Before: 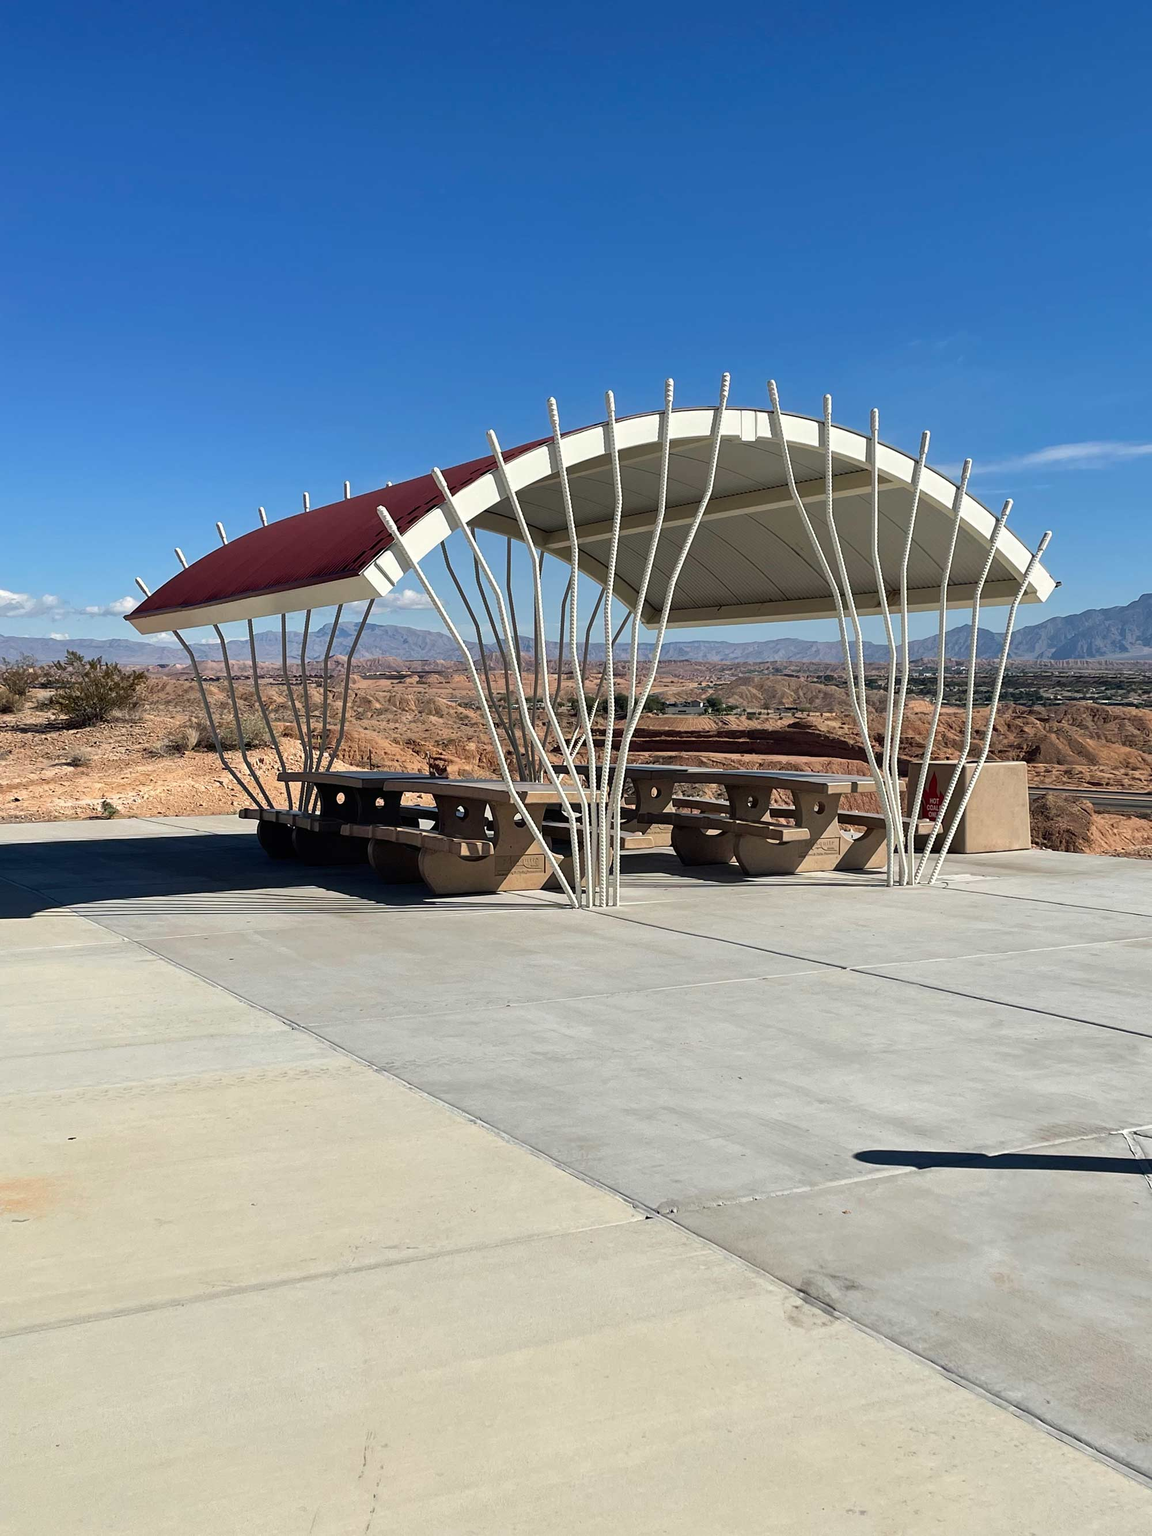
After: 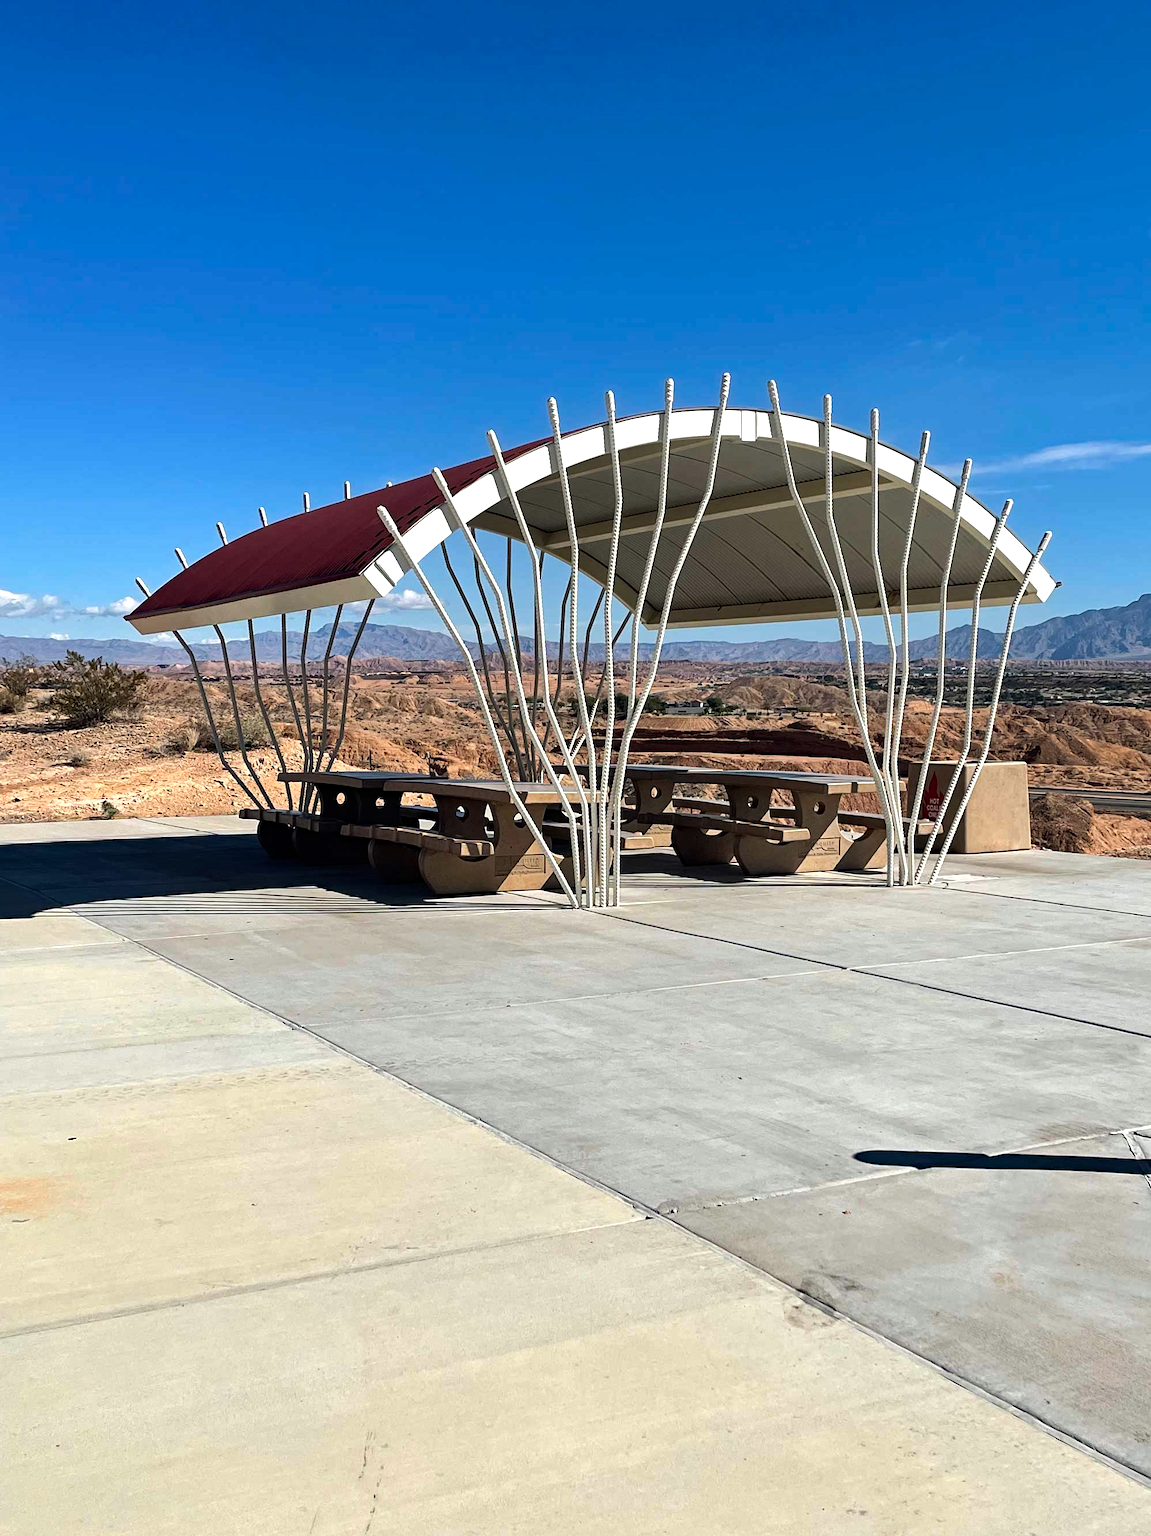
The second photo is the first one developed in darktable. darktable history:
haze removal: strength 0.29, distance 0.25, compatibility mode true, adaptive false
tone equalizer: -8 EV -0.417 EV, -7 EV -0.389 EV, -6 EV -0.333 EV, -5 EV -0.222 EV, -3 EV 0.222 EV, -2 EV 0.333 EV, -1 EV 0.389 EV, +0 EV 0.417 EV, edges refinement/feathering 500, mask exposure compensation -1.57 EV, preserve details no
